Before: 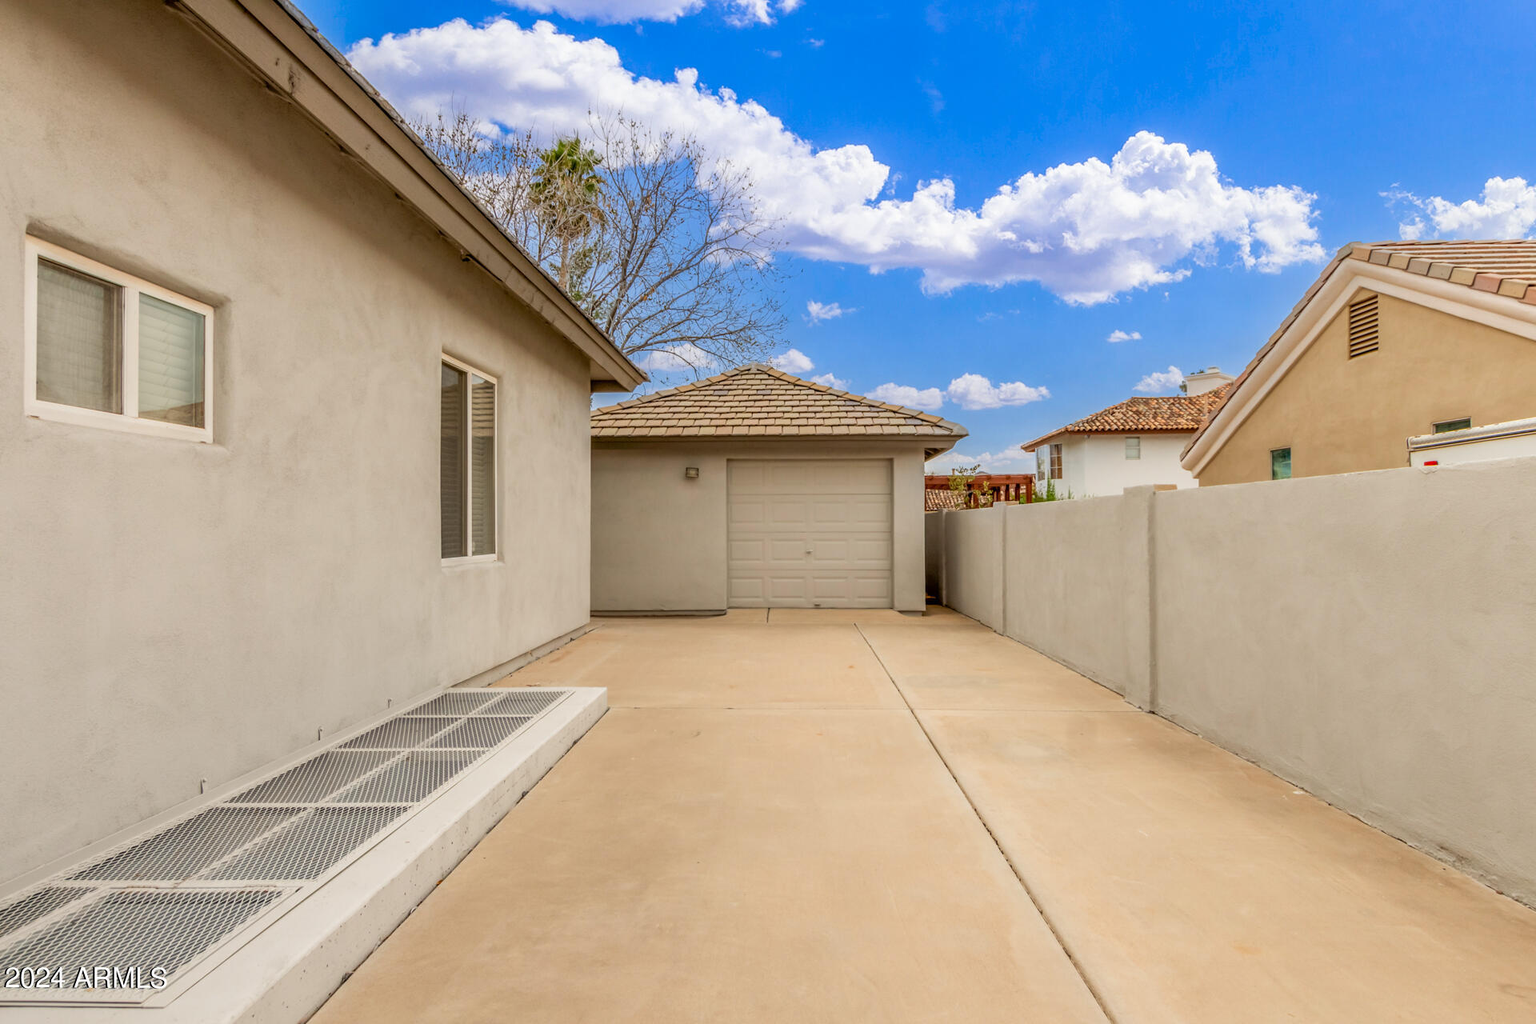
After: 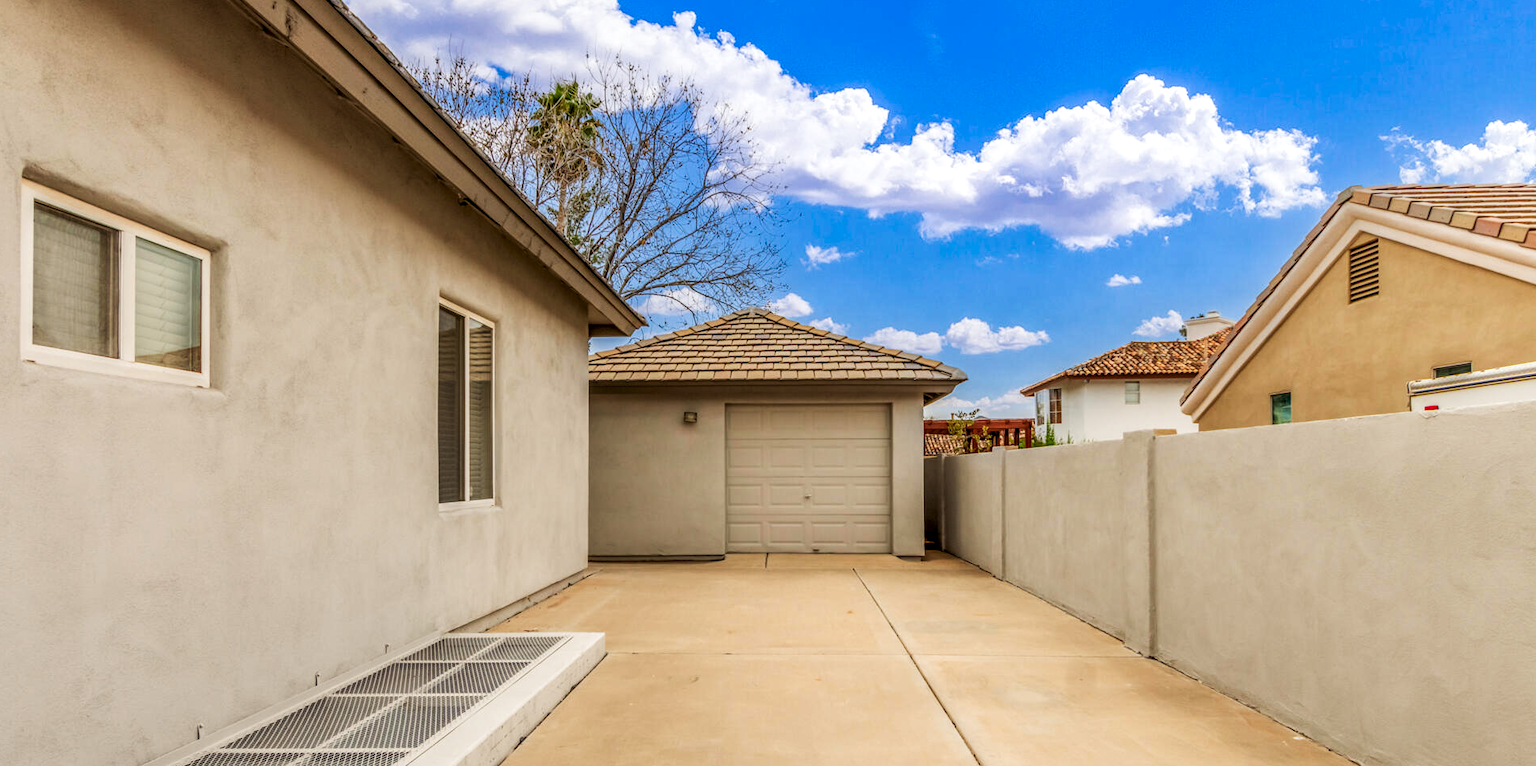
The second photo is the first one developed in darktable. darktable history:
tone curve: curves: ch0 [(0, 0) (0.003, 0.003) (0.011, 0.012) (0.025, 0.024) (0.044, 0.039) (0.069, 0.052) (0.1, 0.072) (0.136, 0.097) (0.177, 0.128) (0.224, 0.168) (0.277, 0.217) (0.335, 0.276) (0.399, 0.345) (0.468, 0.429) (0.543, 0.524) (0.623, 0.628) (0.709, 0.732) (0.801, 0.829) (0.898, 0.919) (1, 1)], preserve colors none
crop: left 0.266%, top 5.564%, bottom 19.805%
local contrast: on, module defaults
